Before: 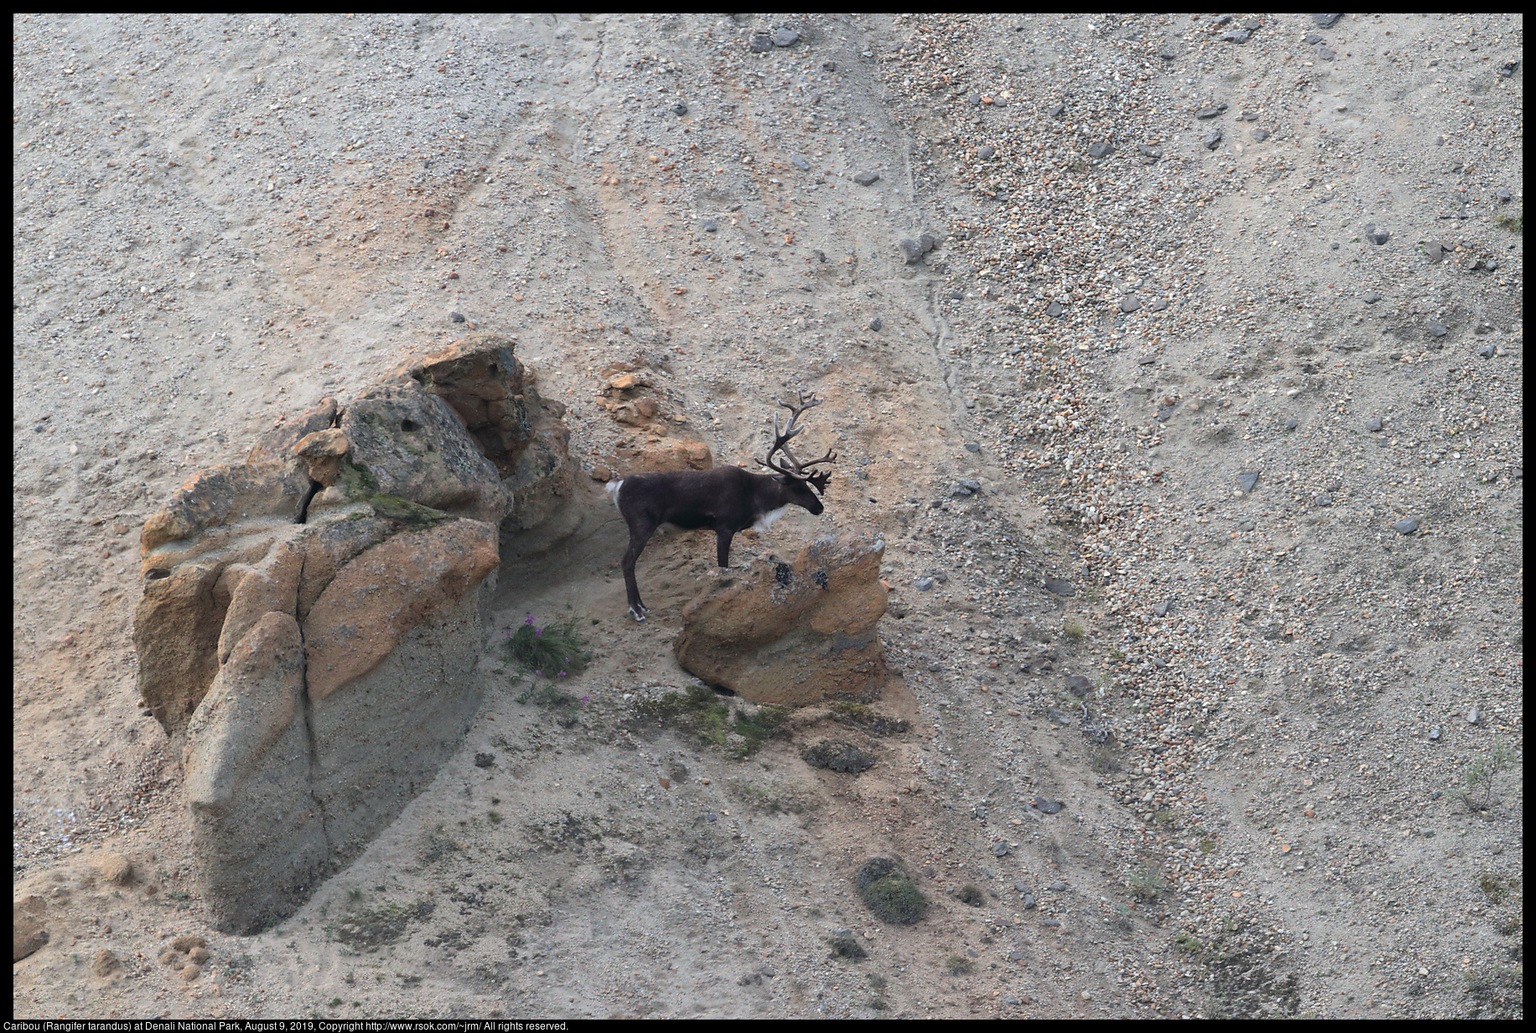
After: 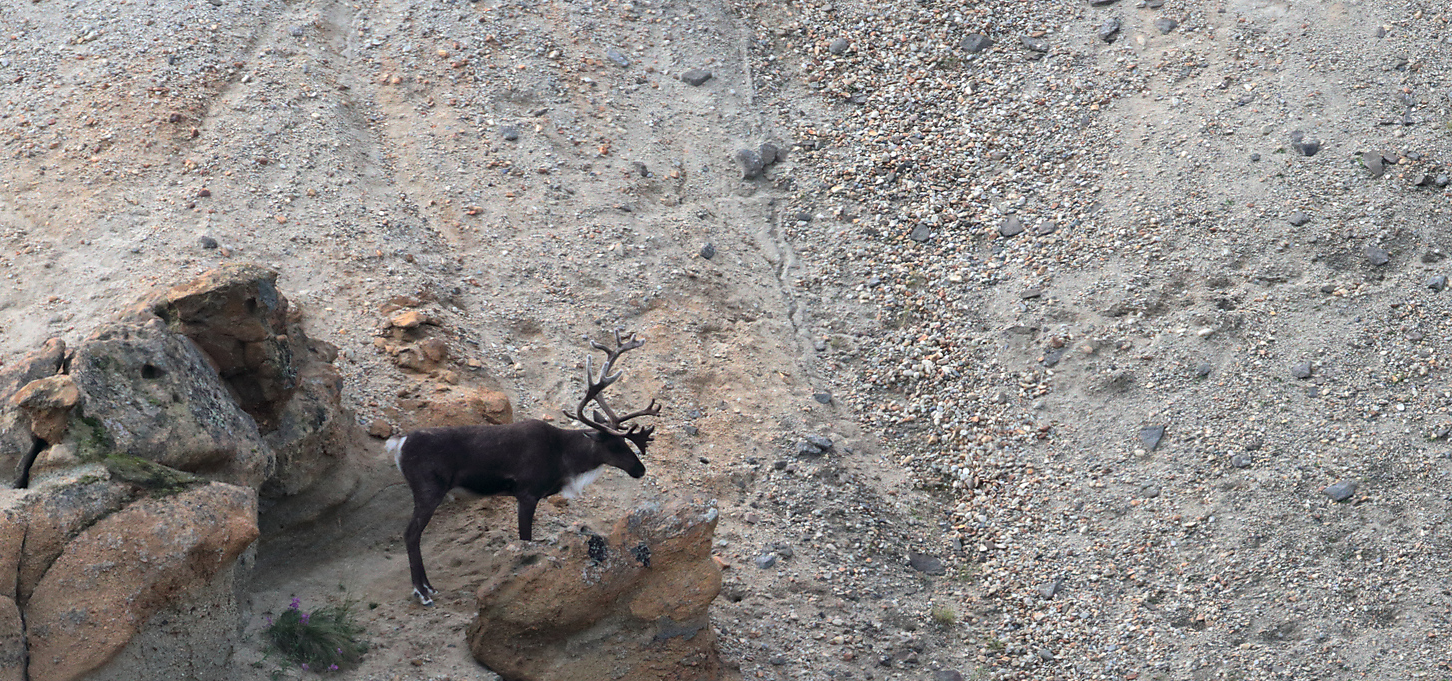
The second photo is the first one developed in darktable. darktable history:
local contrast: mode bilateral grid, contrast 20, coarseness 49, detail 132%, midtone range 0.2
crop: left 18.407%, top 11.109%, right 2.327%, bottom 33.566%
